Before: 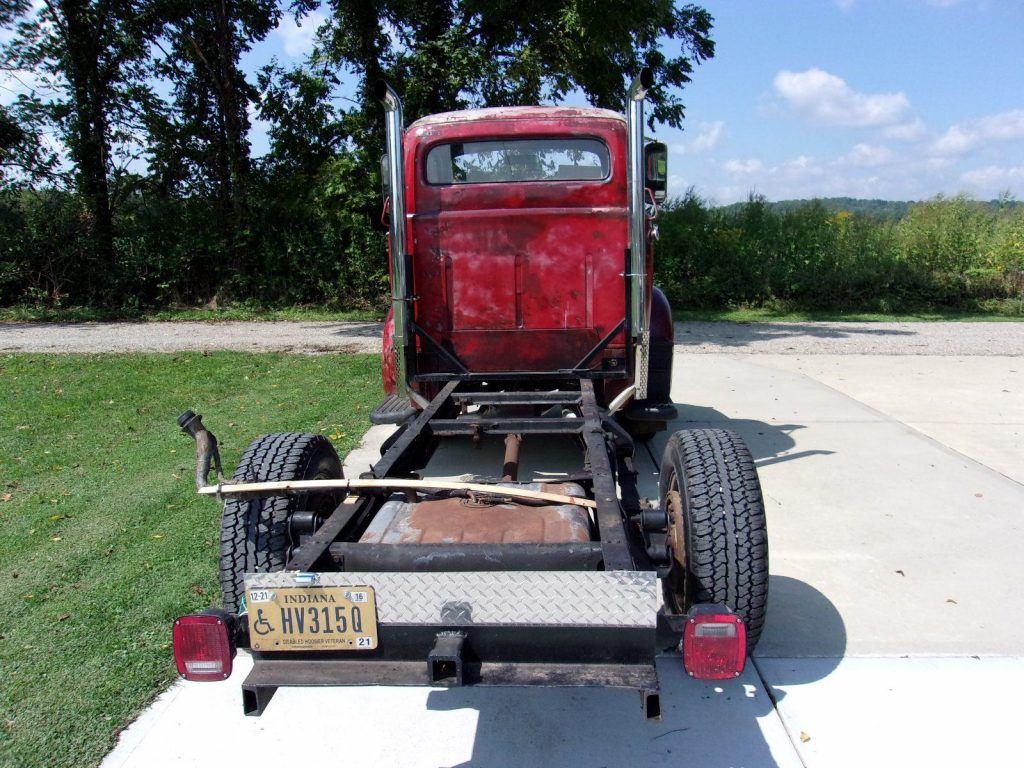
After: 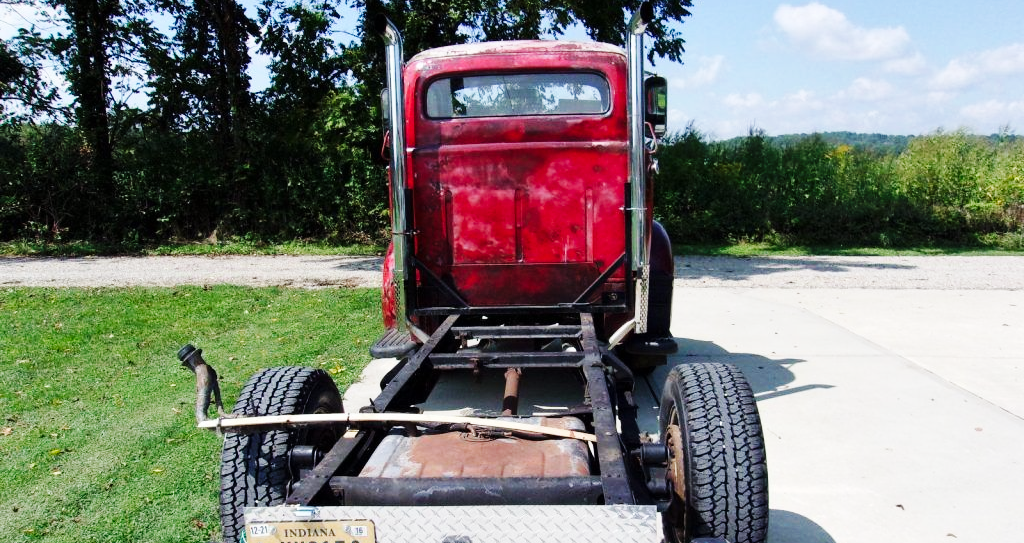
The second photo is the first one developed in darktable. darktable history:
shadows and highlights: shadows 37.35, highlights -27.33, soften with gaussian
base curve: curves: ch0 [(0, 0) (0.032, 0.025) (0.121, 0.166) (0.206, 0.329) (0.605, 0.79) (1, 1)], preserve colors none
crop and rotate: top 8.652%, bottom 20.626%
